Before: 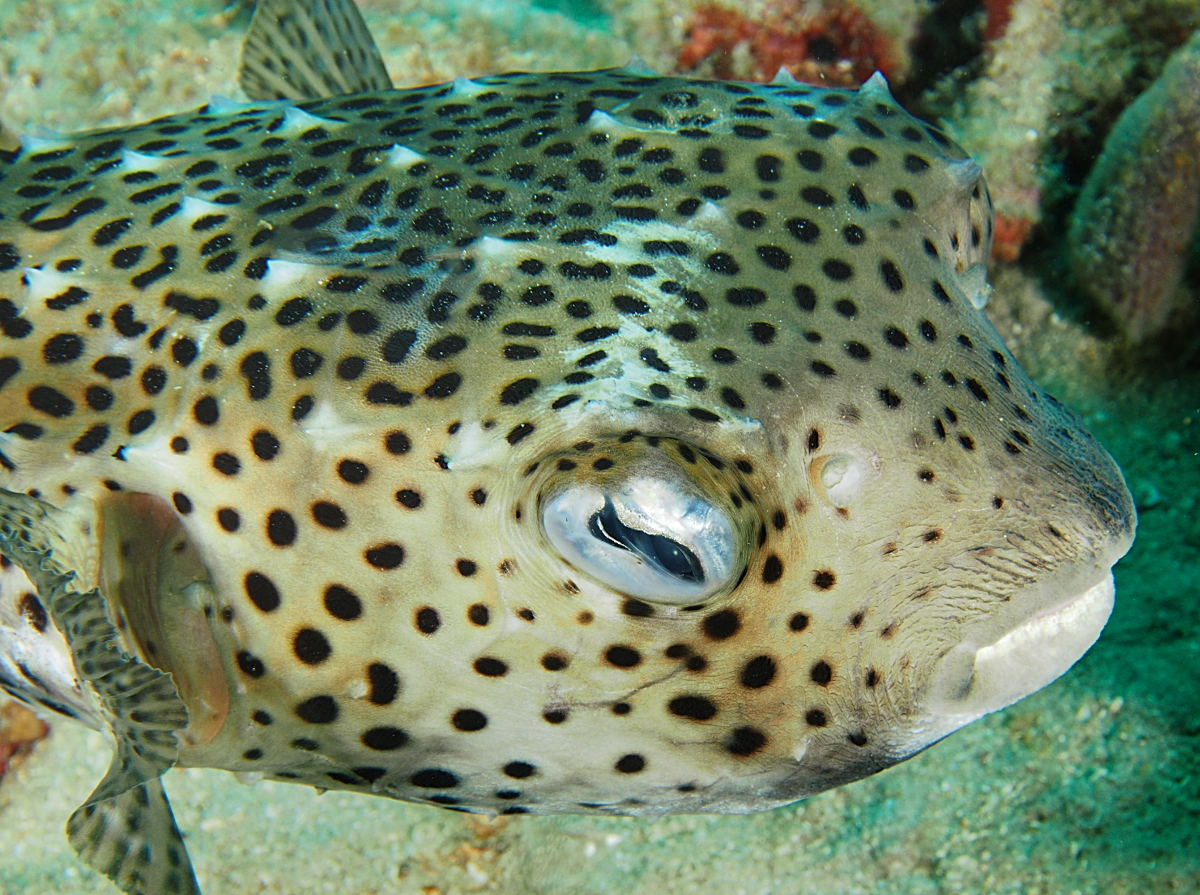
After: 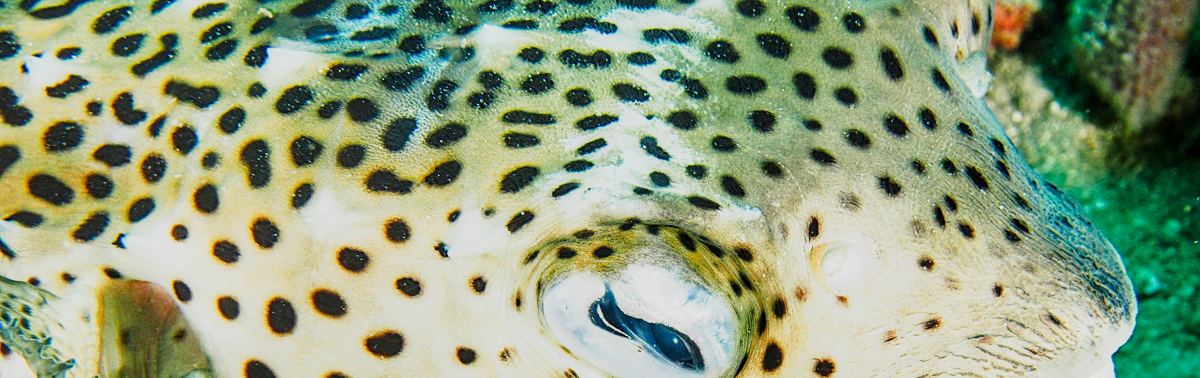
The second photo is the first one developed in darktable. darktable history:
tone curve: curves: ch0 [(0, 0) (0.003, 0.003) (0.011, 0.012) (0.025, 0.027) (0.044, 0.048) (0.069, 0.074) (0.1, 0.117) (0.136, 0.177) (0.177, 0.246) (0.224, 0.324) (0.277, 0.422) (0.335, 0.531) (0.399, 0.633) (0.468, 0.733) (0.543, 0.824) (0.623, 0.895) (0.709, 0.938) (0.801, 0.961) (0.898, 0.98) (1, 1)], preserve colors none
local contrast: on, module defaults
shadows and highlights: radius 122.5, shadows 21.35, white point adjustment -9.54, highlights -15.36, soften with gaussian
crop and rotate: top 23.879%, bottom 33.855%
